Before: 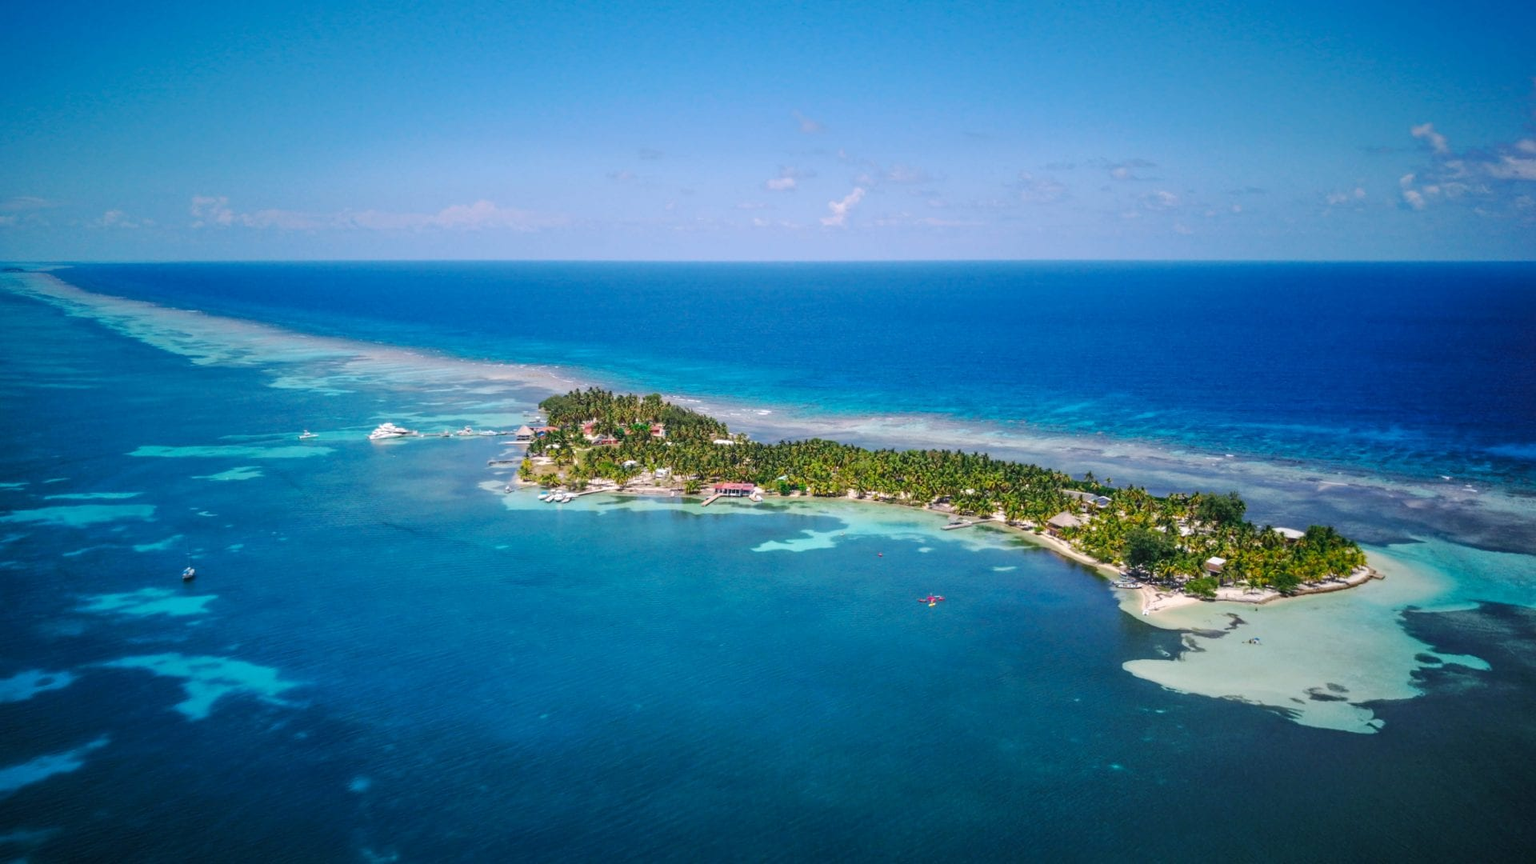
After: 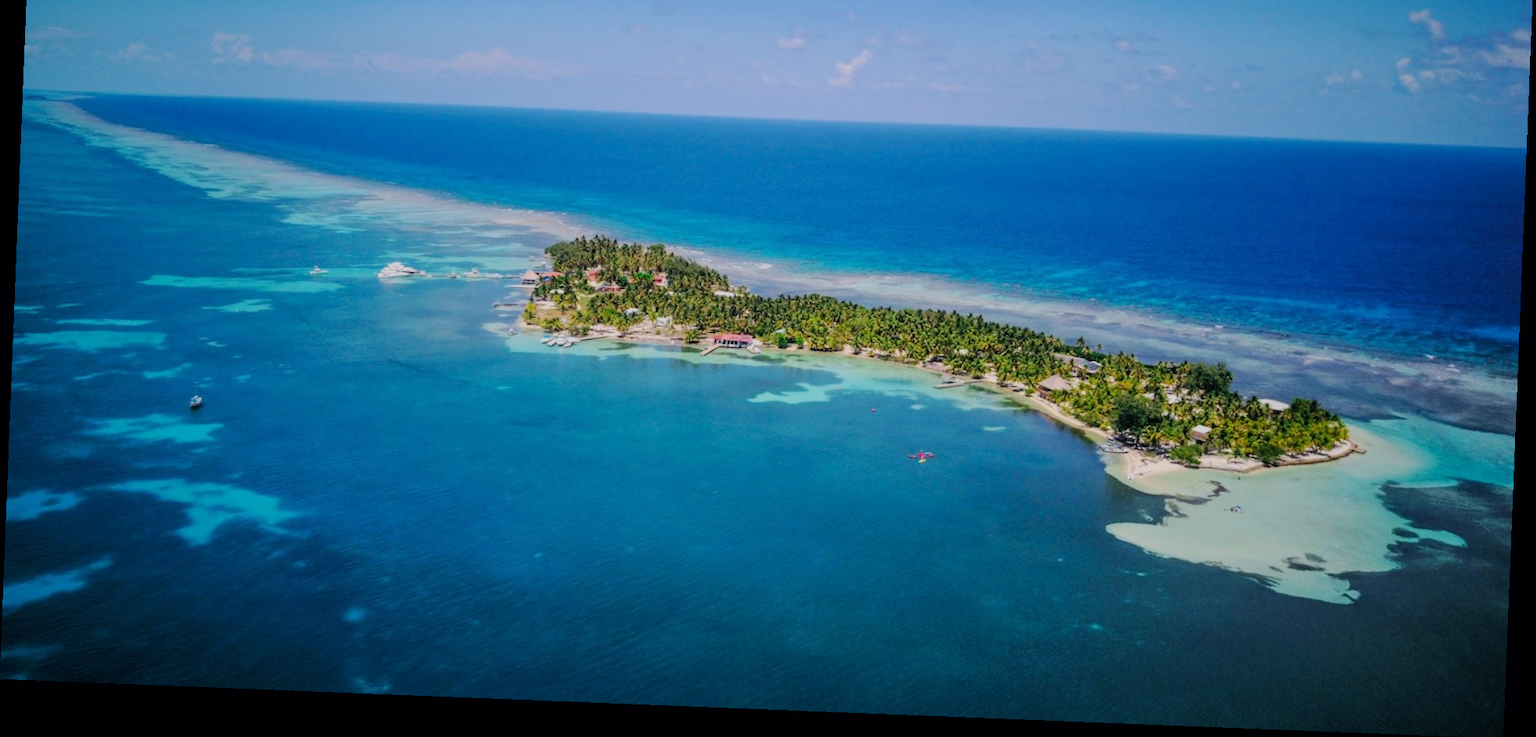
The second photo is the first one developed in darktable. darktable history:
filmic rgb: black relative exposure -7.65 EV, white relative exposure 4.56 EV, hardness 3.61, color science v6 (2022)
crop and rotate: top 18.507%
rotate and perspective: rotation 2.27°, automatic cropping off
